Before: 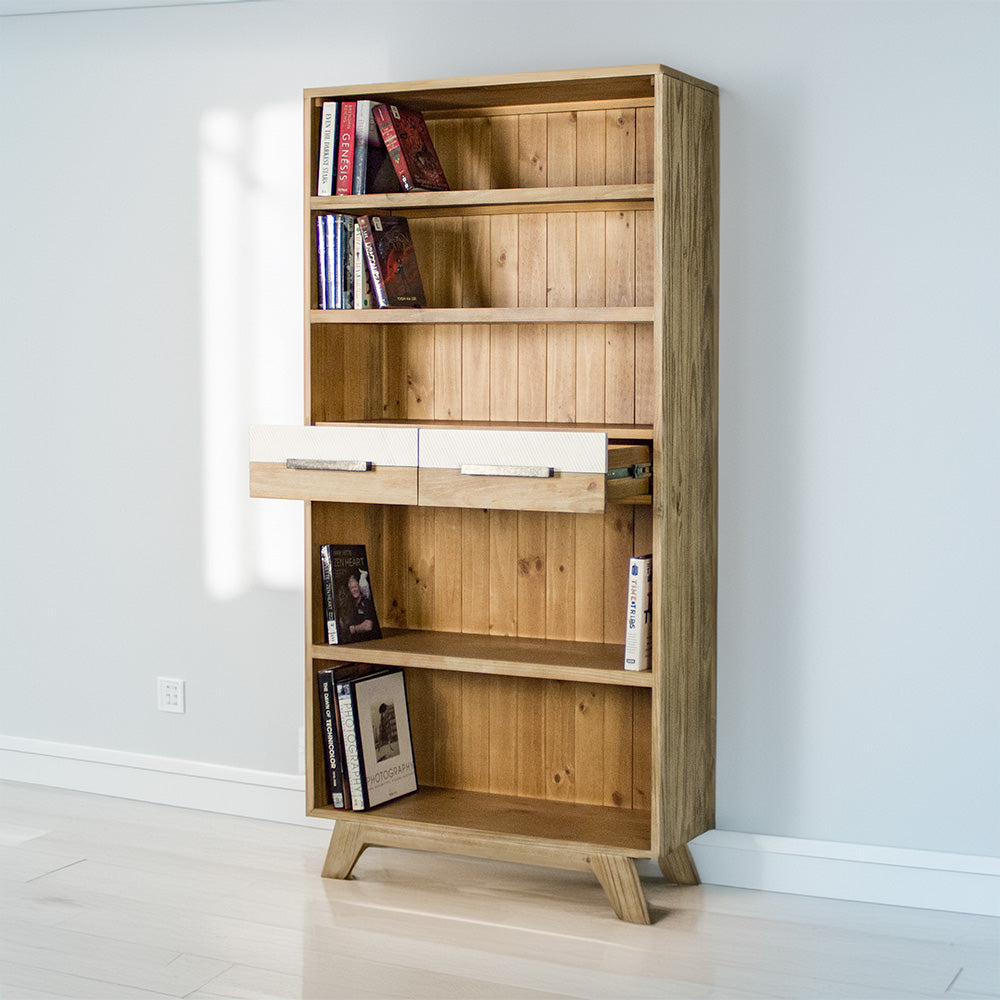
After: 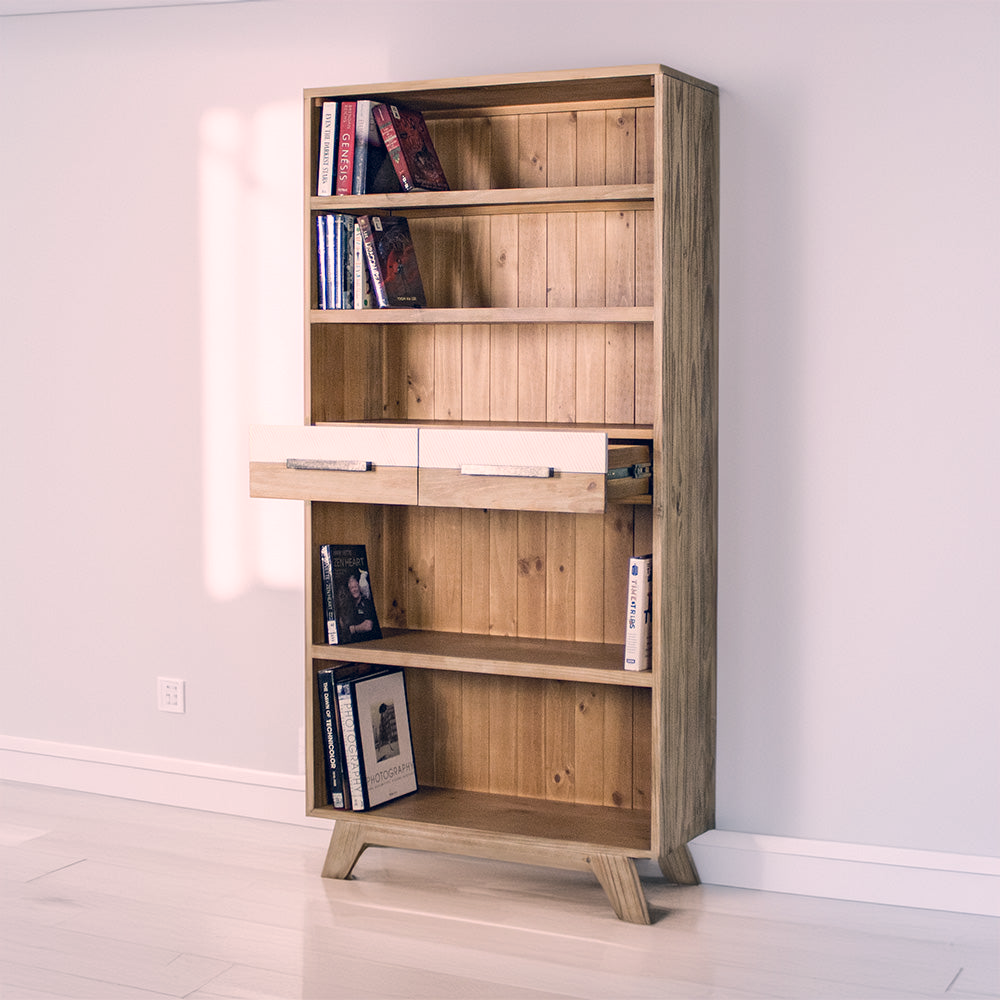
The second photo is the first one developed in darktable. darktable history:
color correction: highlights a* 13.69, highlights b* 5.67, shadows a* -4.98, shadows b* -16.03, saturation 0.849
